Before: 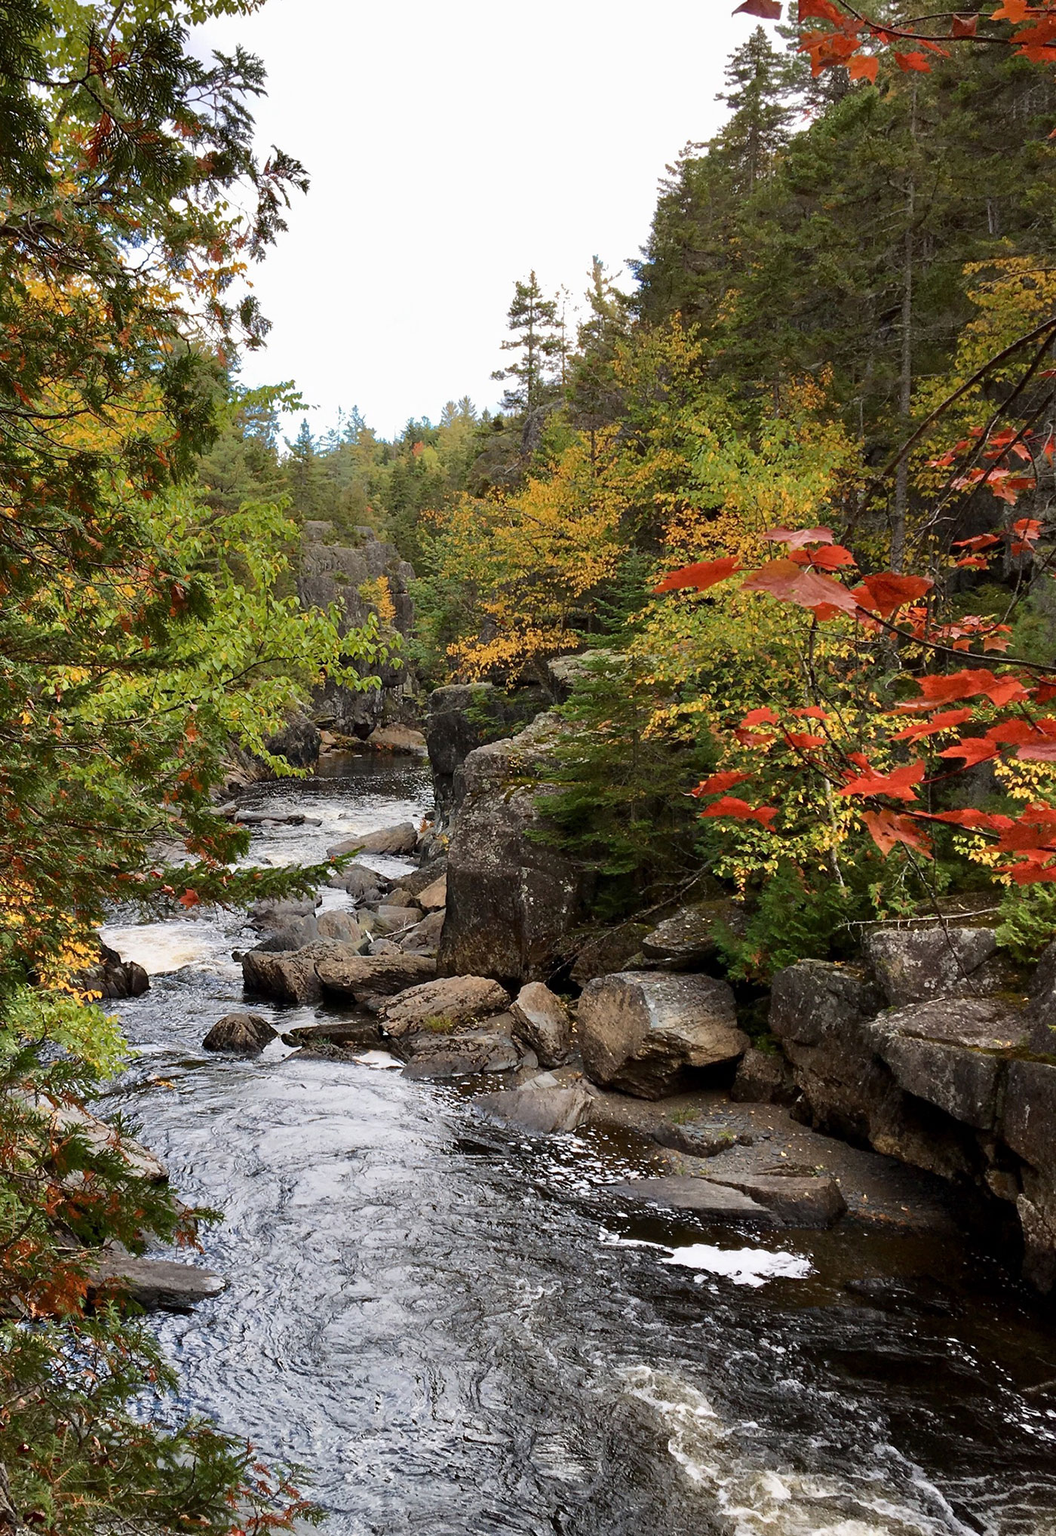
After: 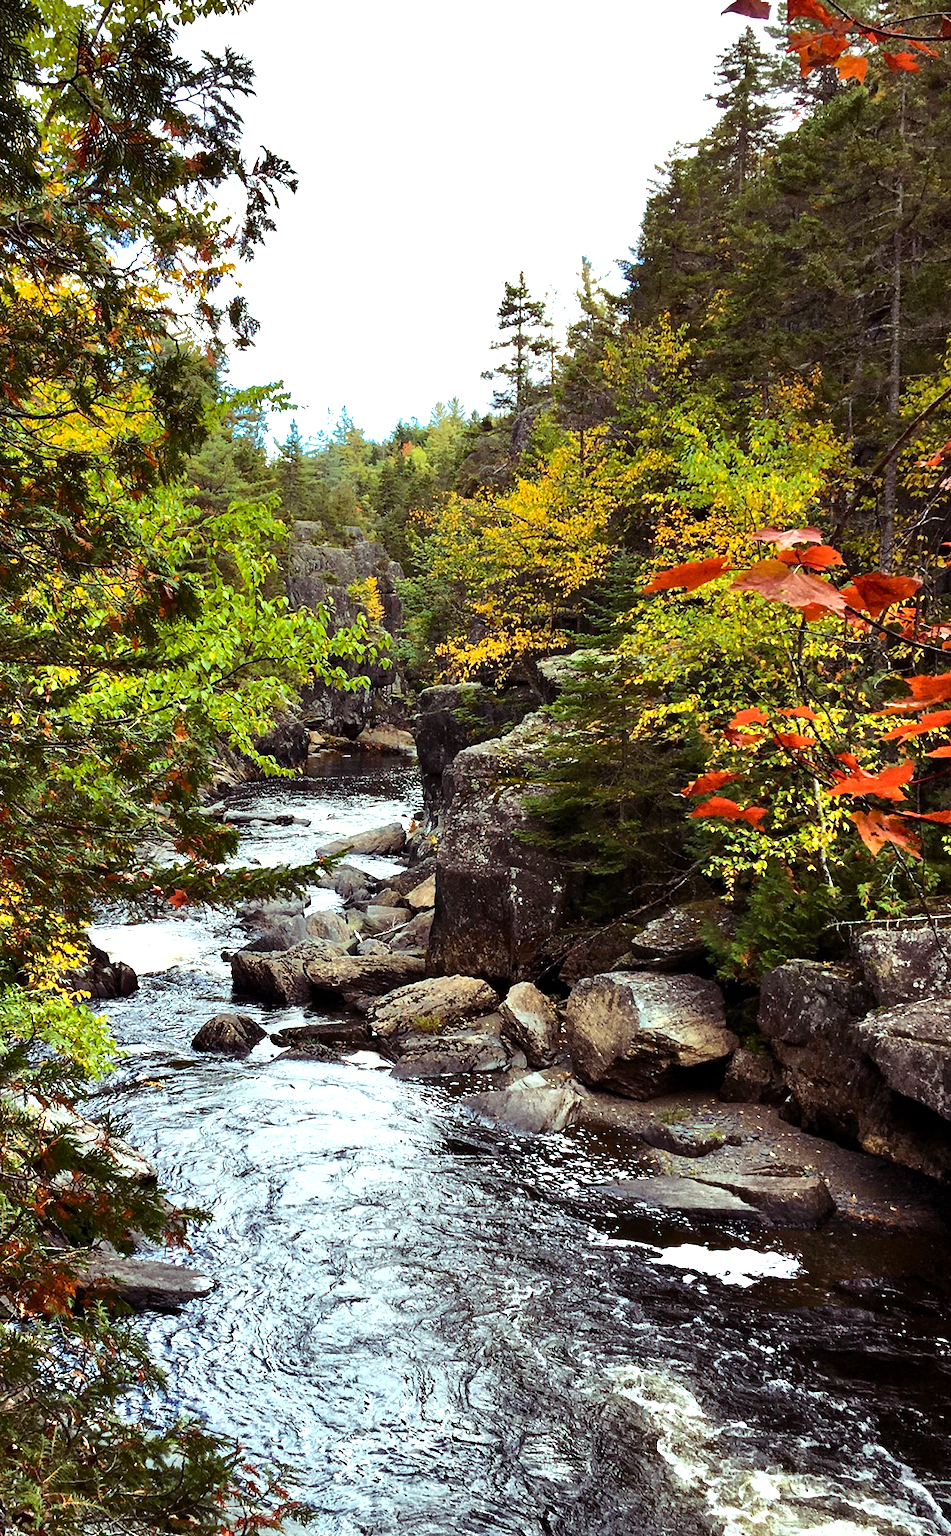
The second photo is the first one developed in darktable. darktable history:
crop and rotate: left 1.088%, right 8.807%
shadows and highlights: shadows 37.27, highlights -28.18, soften with gaussian
tone equalizer: -8 EV -0.75 EV, -7 EV -0.7 EV, -6 EV -0.6 EV, -5 EV -0.4 EV, -3 EV 0.4 EV, -2 EV 0.6 EV, -1 EV 0.7 EV, +0 EV 0.75 EV, edges refinement/feathering 500, mask exposure compensation -1.57 EV, preserve details no
color balance rgb: shadows lift › luminance 0.49%, shadows lift › chroma 6.83%, shadows lift › hue 300.29°, power › hue 208.98°, highlights gain › luminance 20.24%, highlights gain › chroma 2.73%, highlights gain › hue 173.85°, perceptual saturation grading › global saturation 18.05%
